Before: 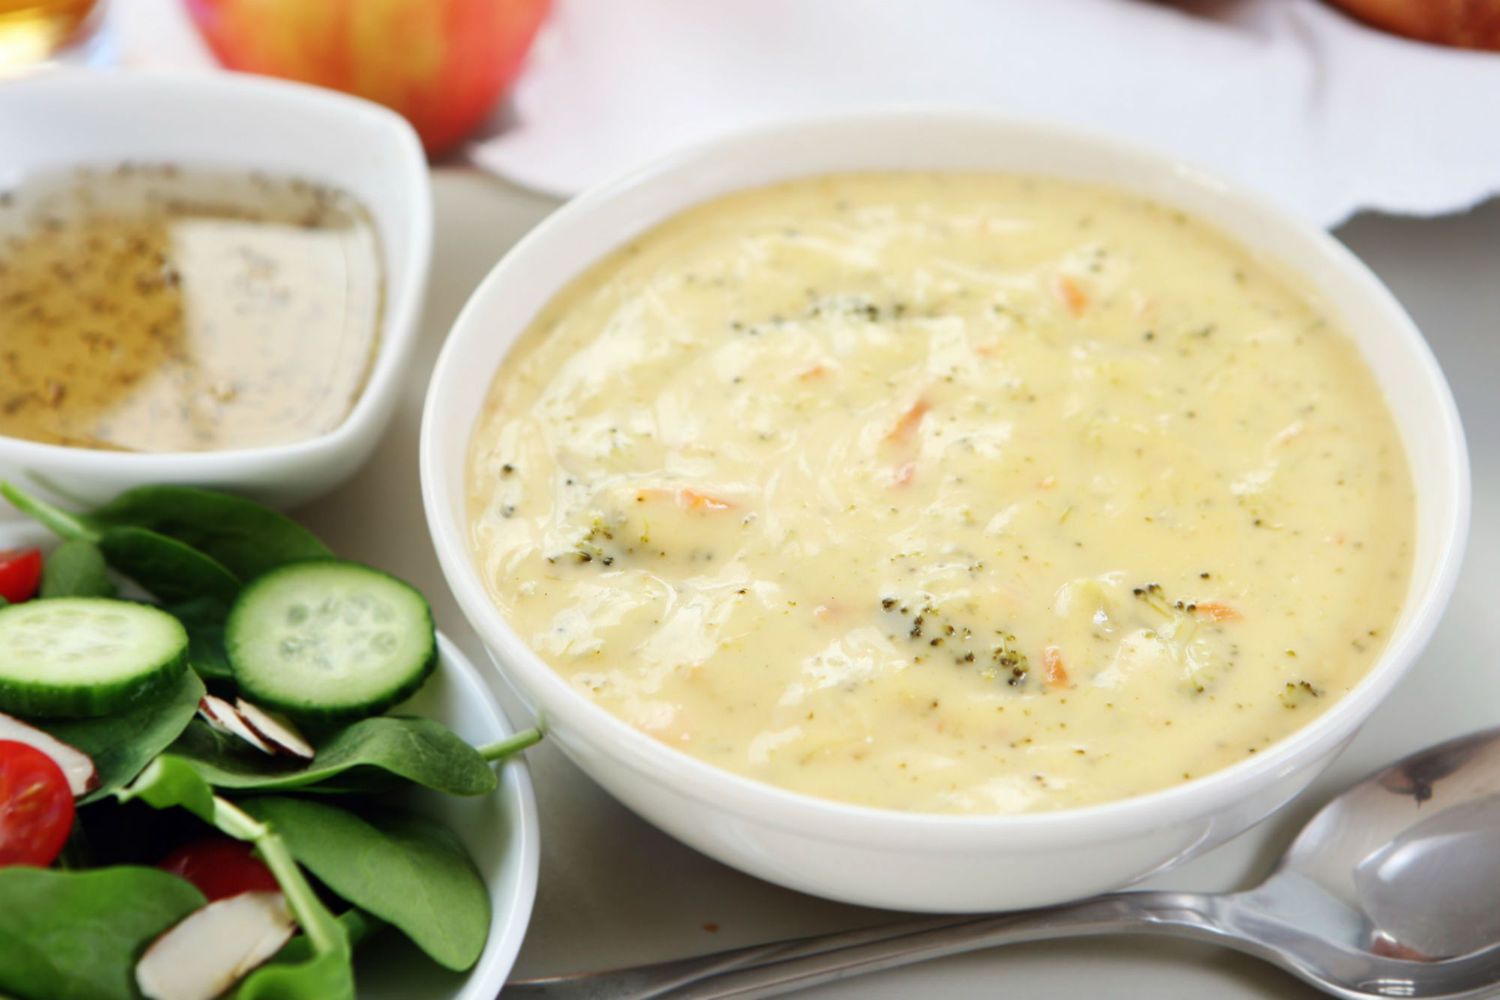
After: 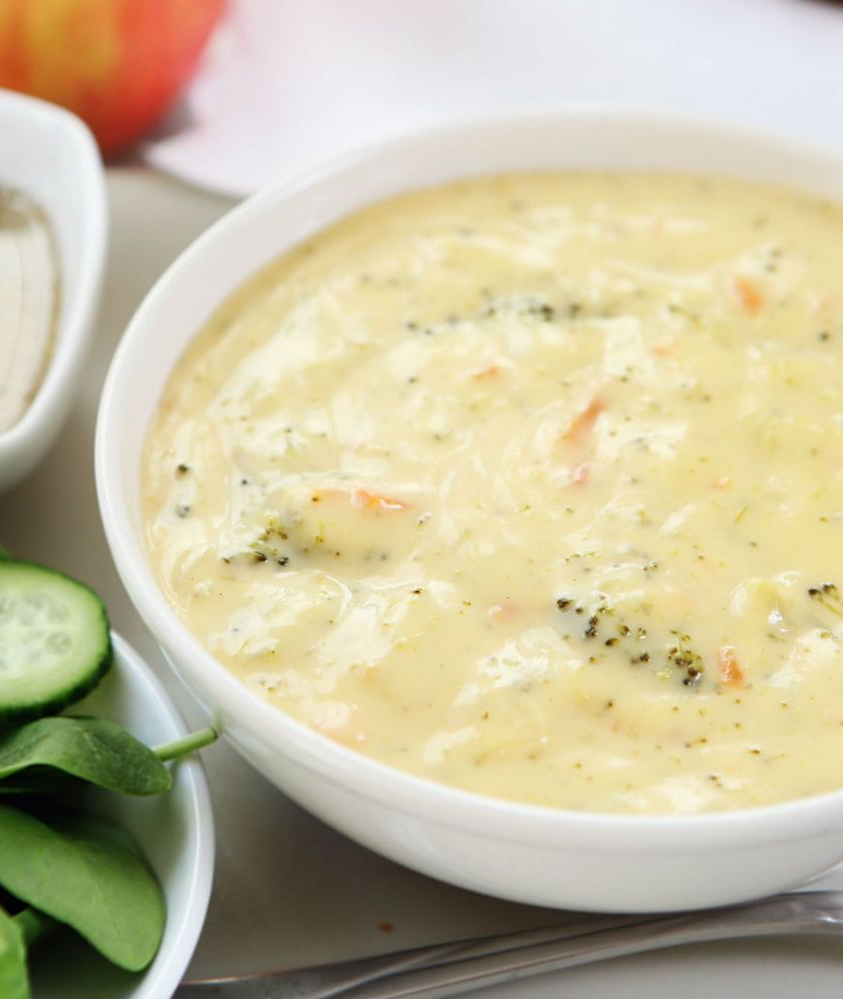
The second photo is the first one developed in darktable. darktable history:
sharpen: amount 0.208
crop: left 21.683%, right 22.056%, bottom 0.011%
